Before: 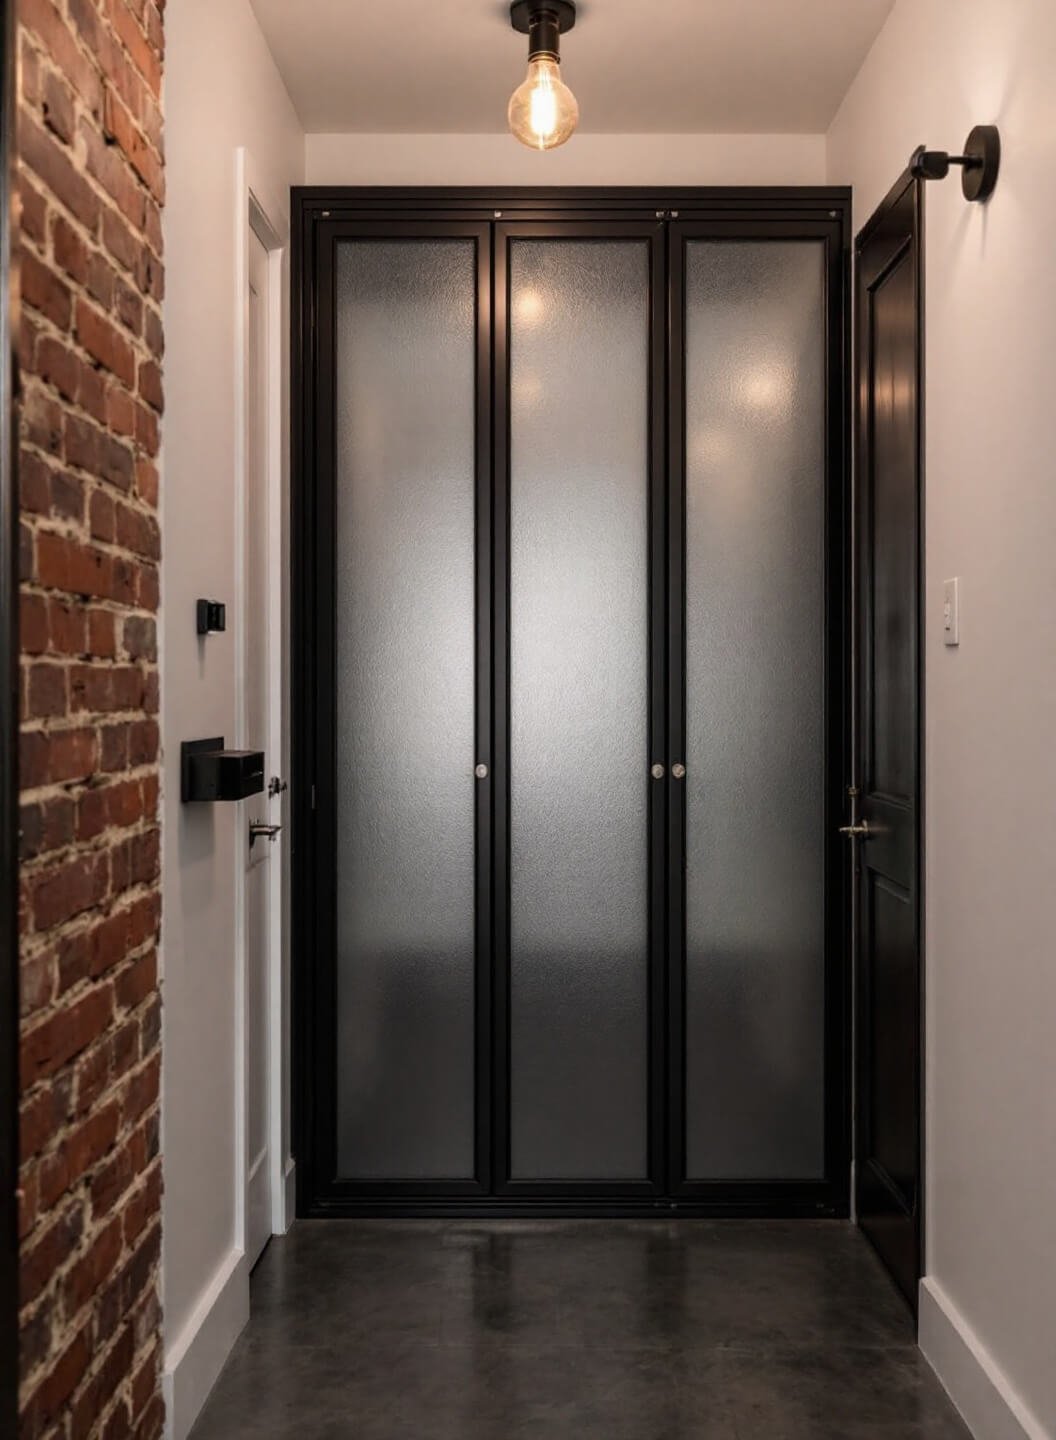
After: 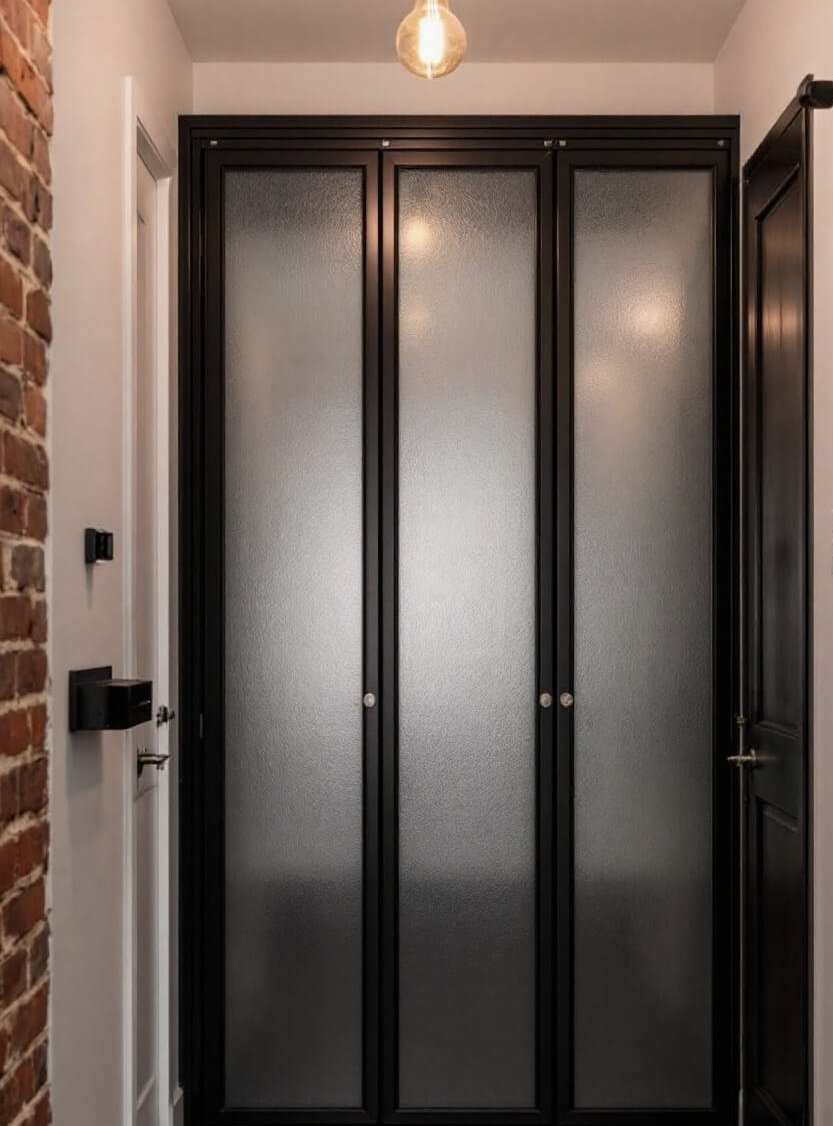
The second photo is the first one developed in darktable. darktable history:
crop and rotate: left 10.689%, top 4.996%, right 10.425%, bottom 16.766%
exposure: exposure -0.042 EV, compensate highlight preservation false
